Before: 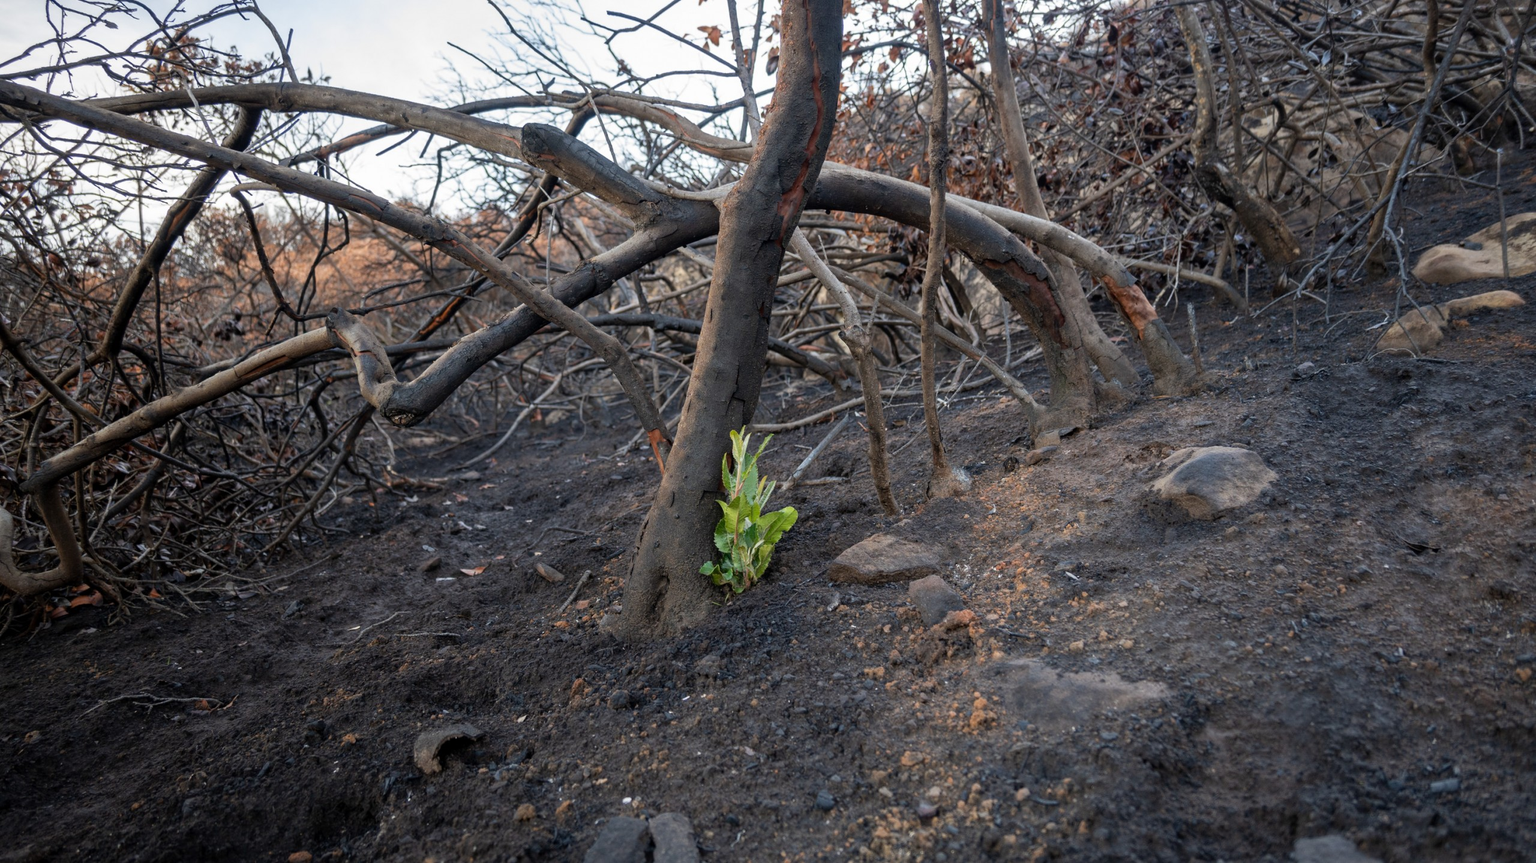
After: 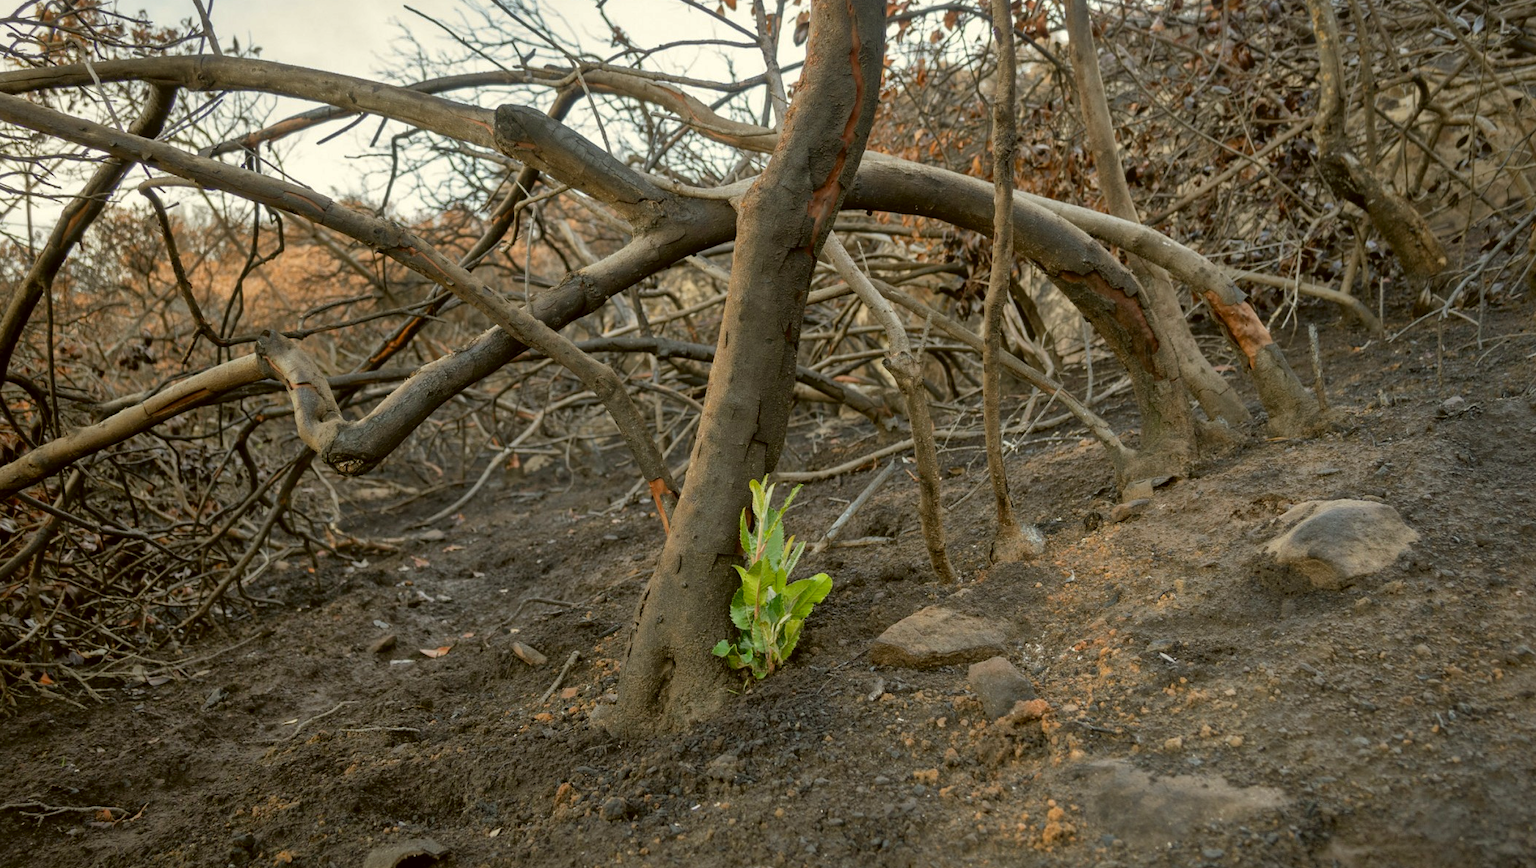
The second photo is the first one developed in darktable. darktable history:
crop and rotate: left 7.648%, top 4.394%, right 10.529%, bottom 13.241%
color correction: highlights a* -1.51, highlights b* 10.35, shadows a* 0.258, shadows b* 18.77
shadows and highlights: on, module defaults
